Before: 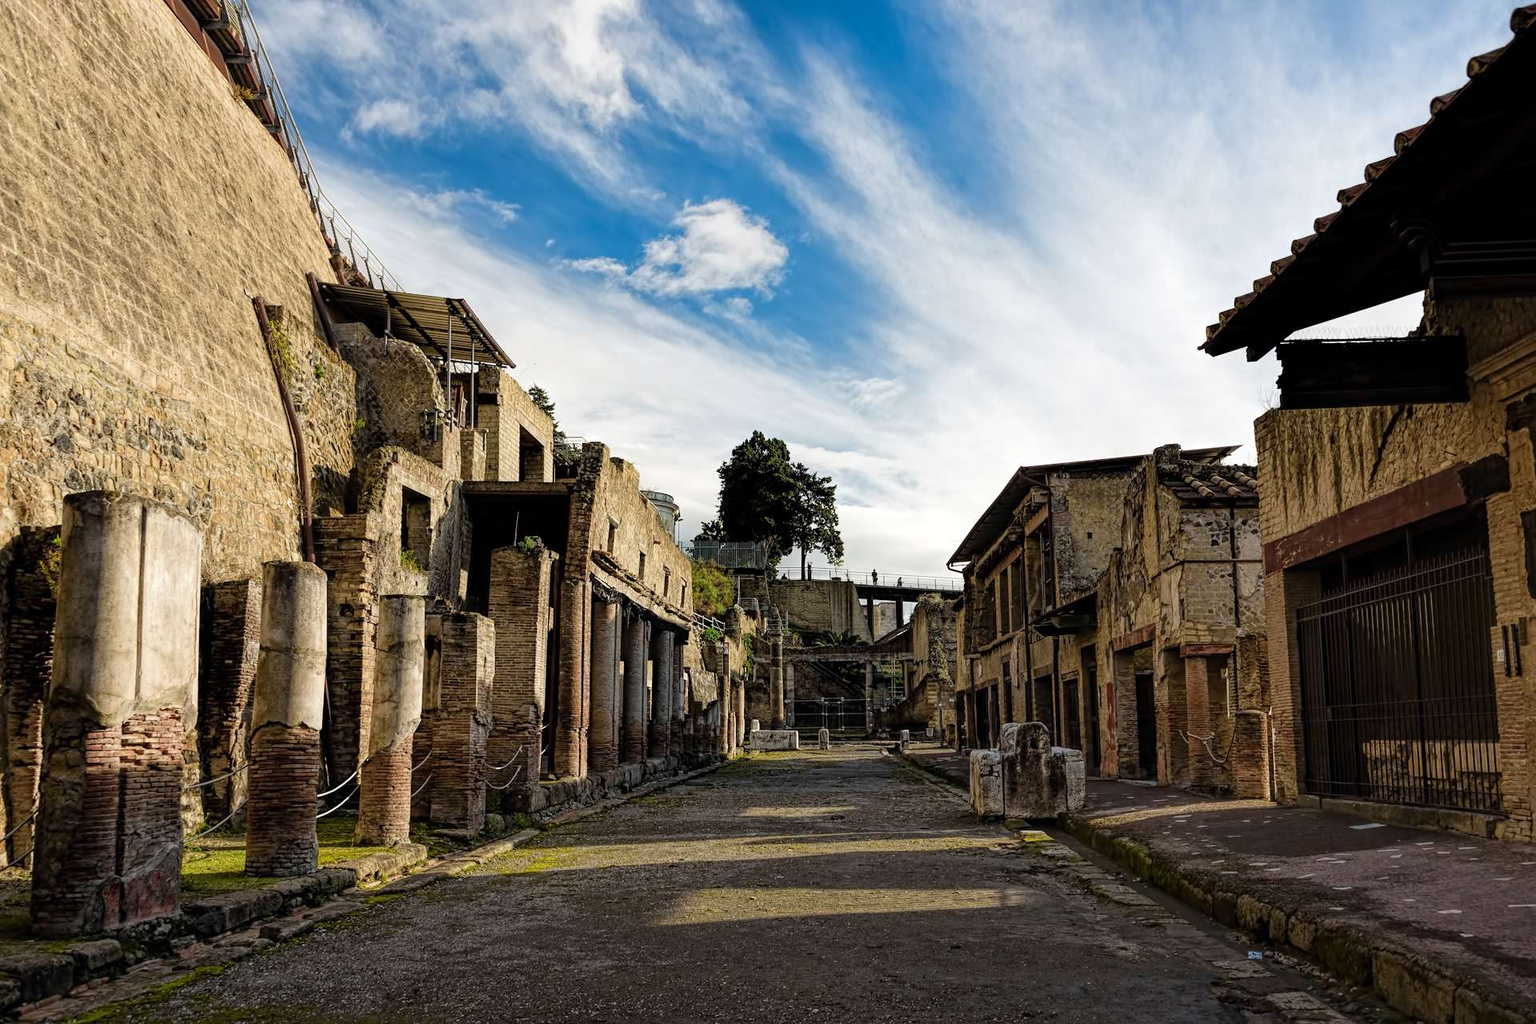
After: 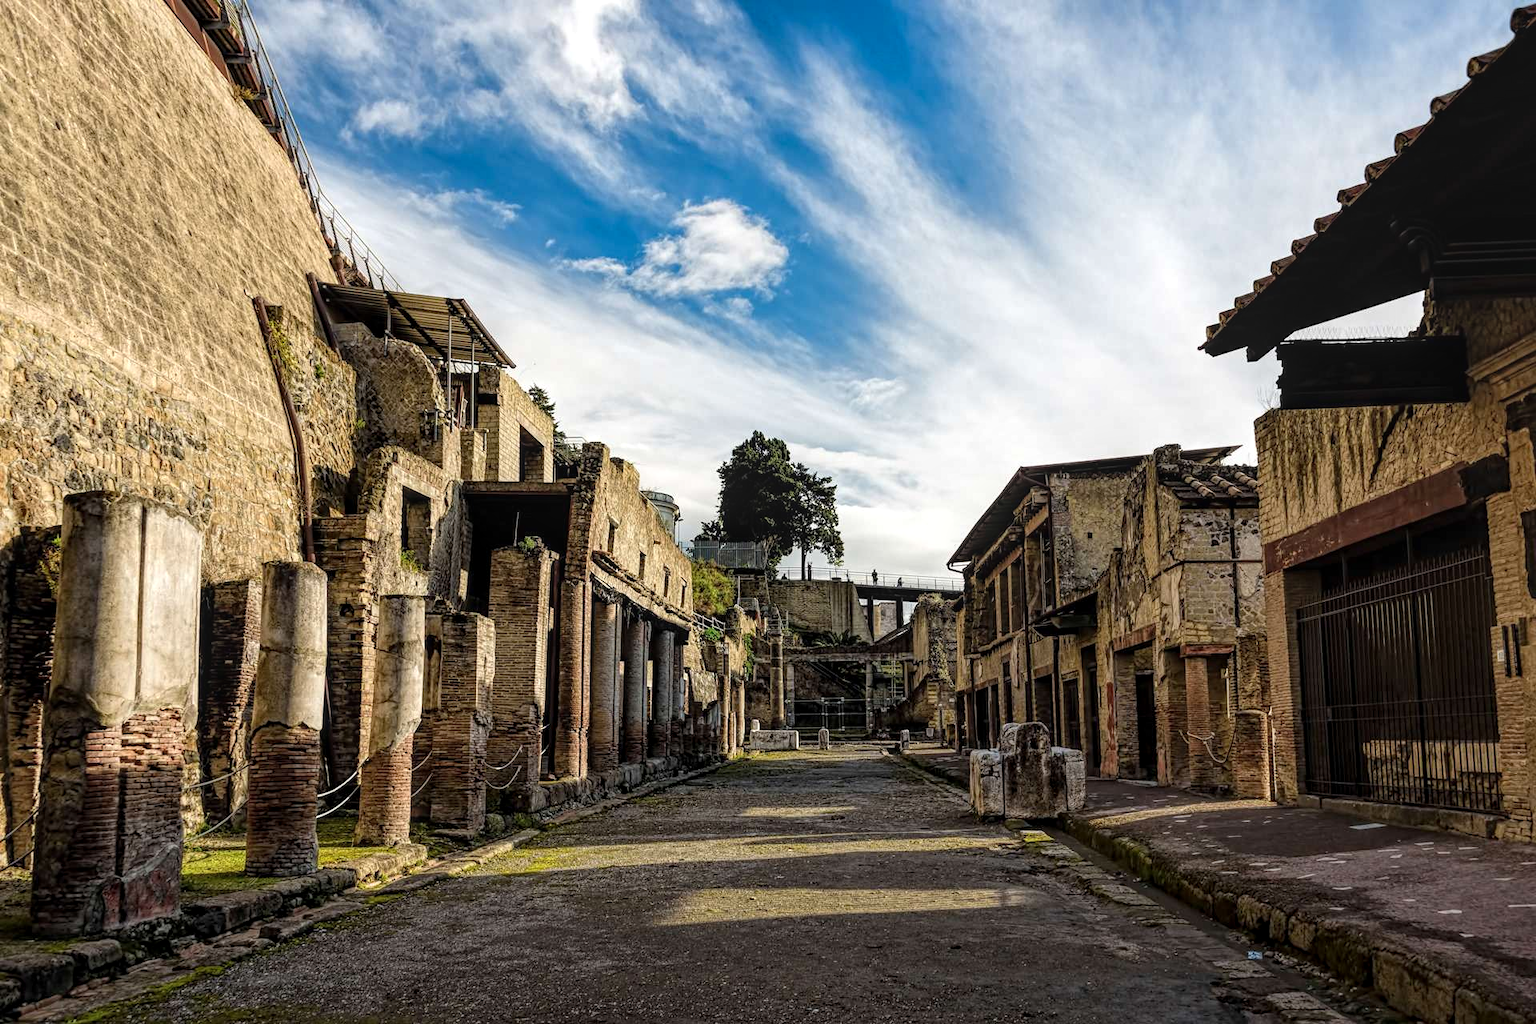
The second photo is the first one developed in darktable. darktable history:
levels: levels [0, 0.48, 0.961]
local contrast: on, module defaults
